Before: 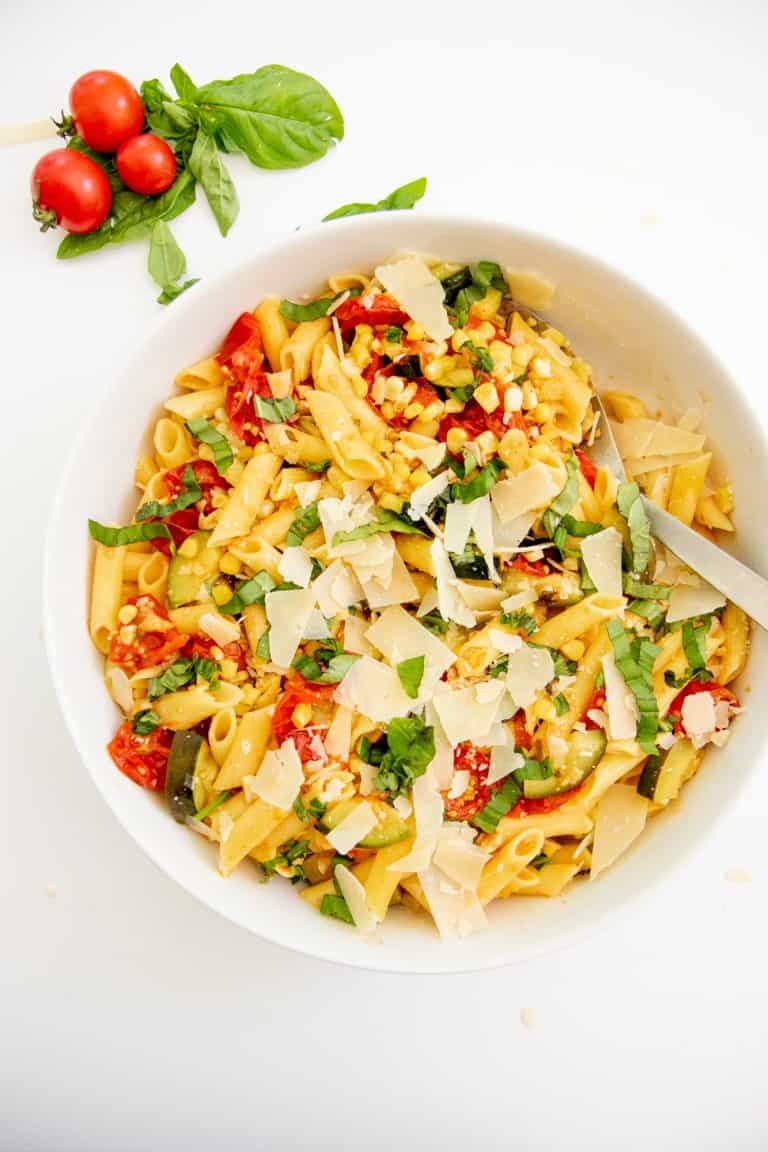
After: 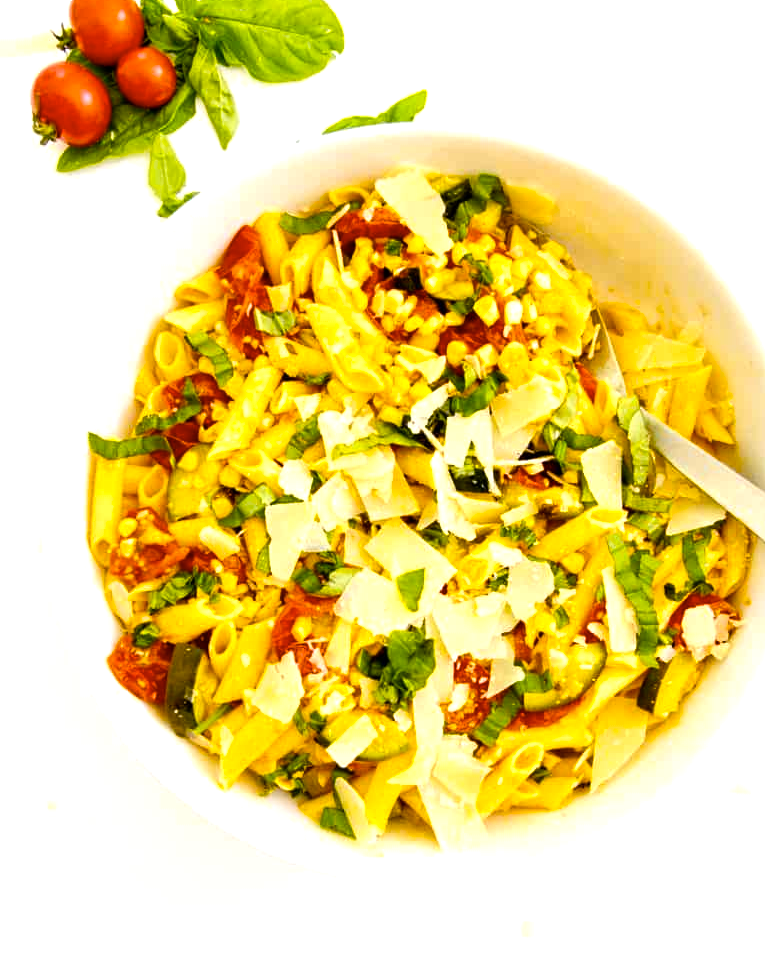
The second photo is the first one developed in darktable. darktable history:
crop: top 7.625%, bottom 8.027%
color contrast: green-magenta contrast 0.85, blue-yellow contrast 1.25, unbound 0
color balance rgb: linear chroma grading › global chroma 16.62%, perceptual saturation grading › highlights -8.63%, perceptual saturation grading › mid-tones 18.66%, perceptual saturation grading › shadows 28.49%, perceptual brilliance grading › highlights 14.22%, perceptual brilliance grading › shadows -18.96%, global vibrance 27.71%
